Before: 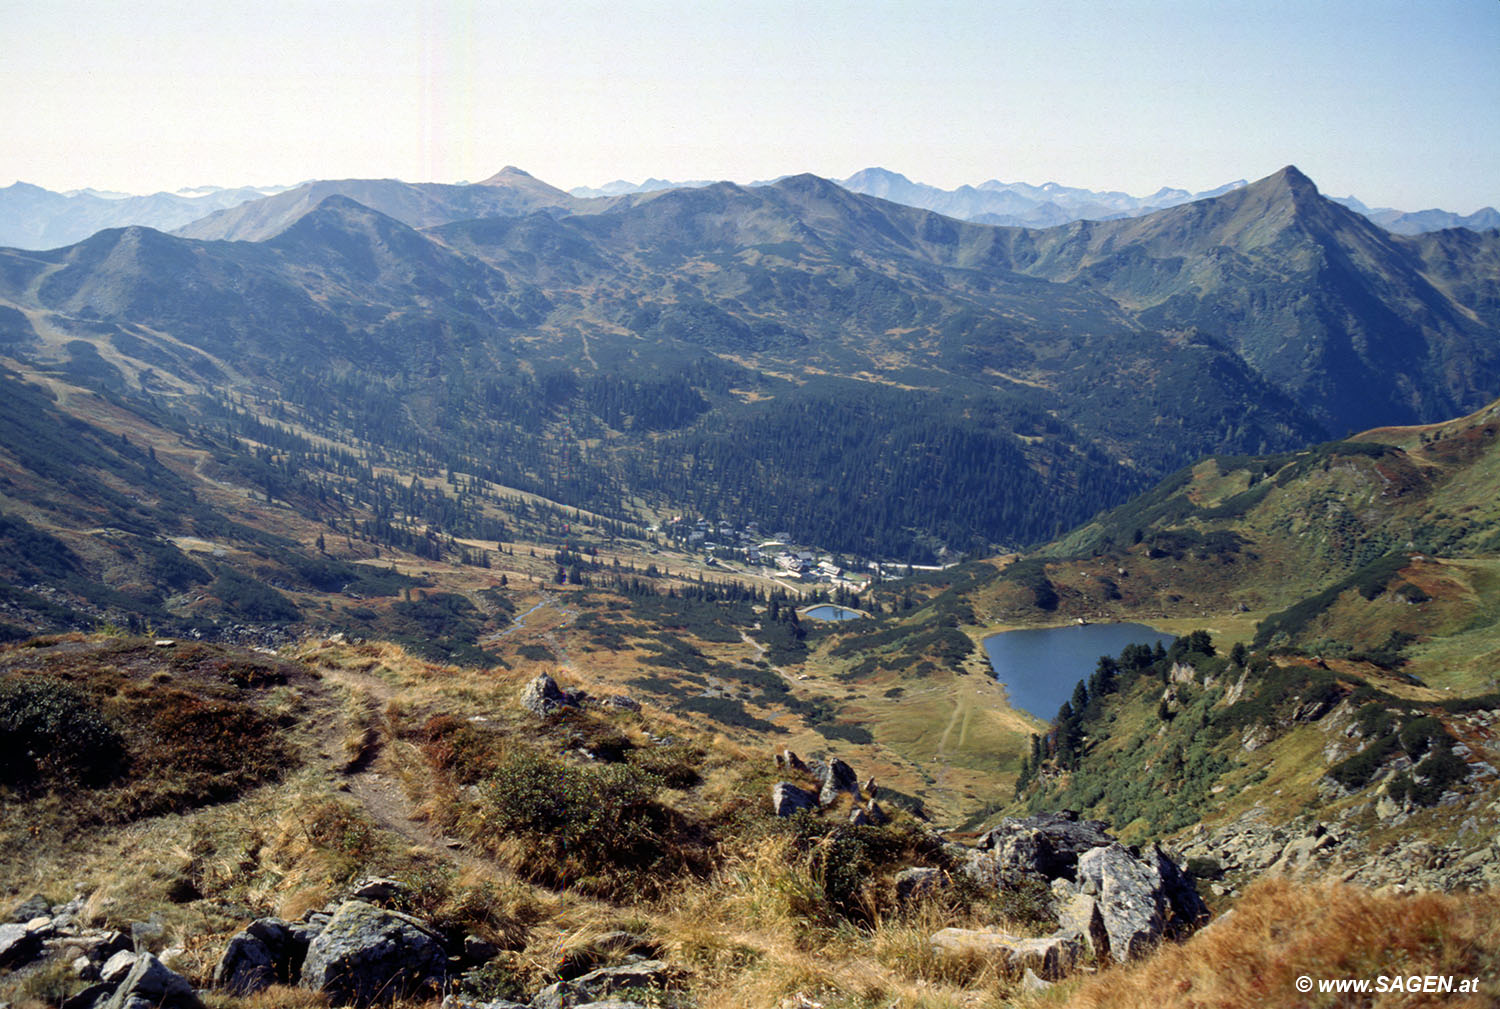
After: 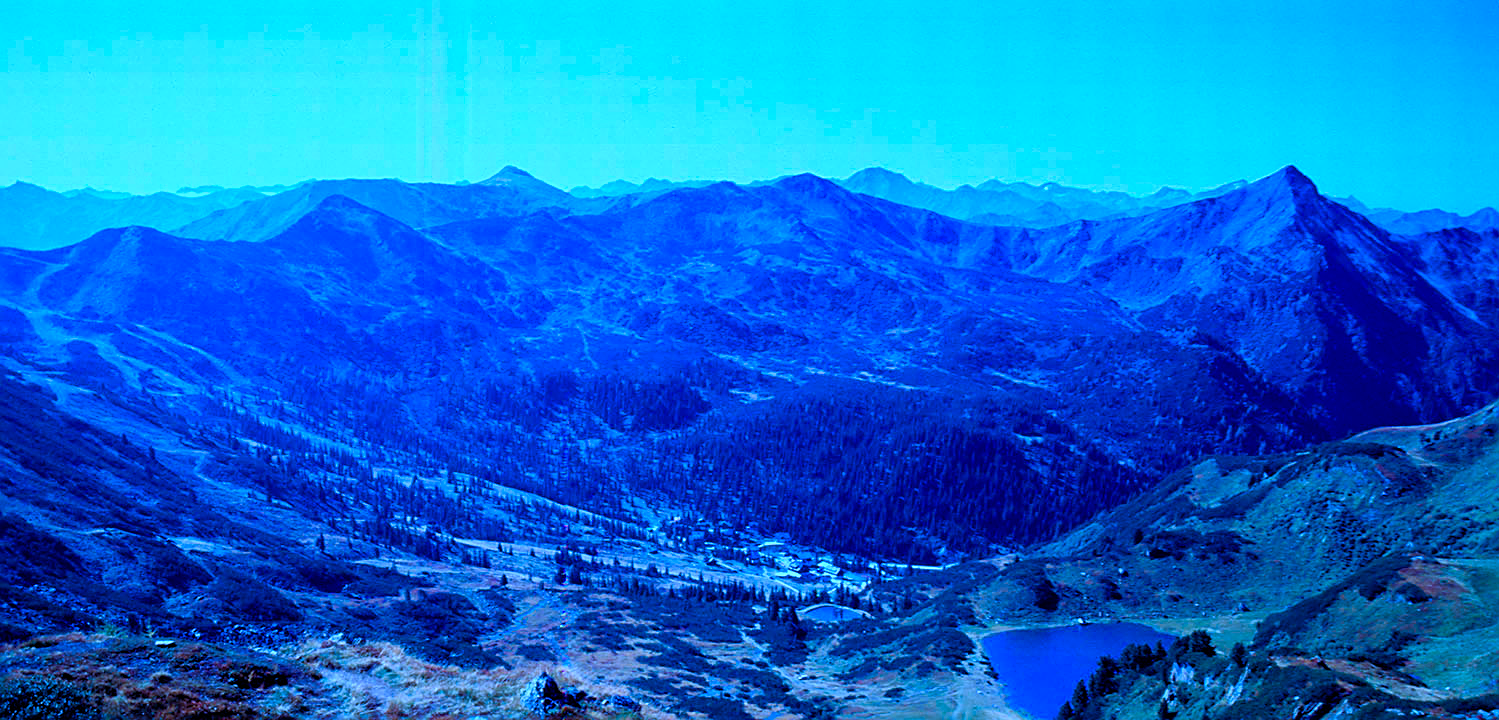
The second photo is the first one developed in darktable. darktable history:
color balance rgb: perceptual saturation grading › global saturation 39.202%, perceptual saturation grading › highlights -24.975%, perceptual saturation grading › mid-tones 34.453%, perceptual saturation grading › shadows 36.172%
crop: right 0%, bottom 28.628%
sharpen: on, module defaults
color calibration: illuminant as shot in camera, x 0.484, y 0.43, temperature 2431.42 K
